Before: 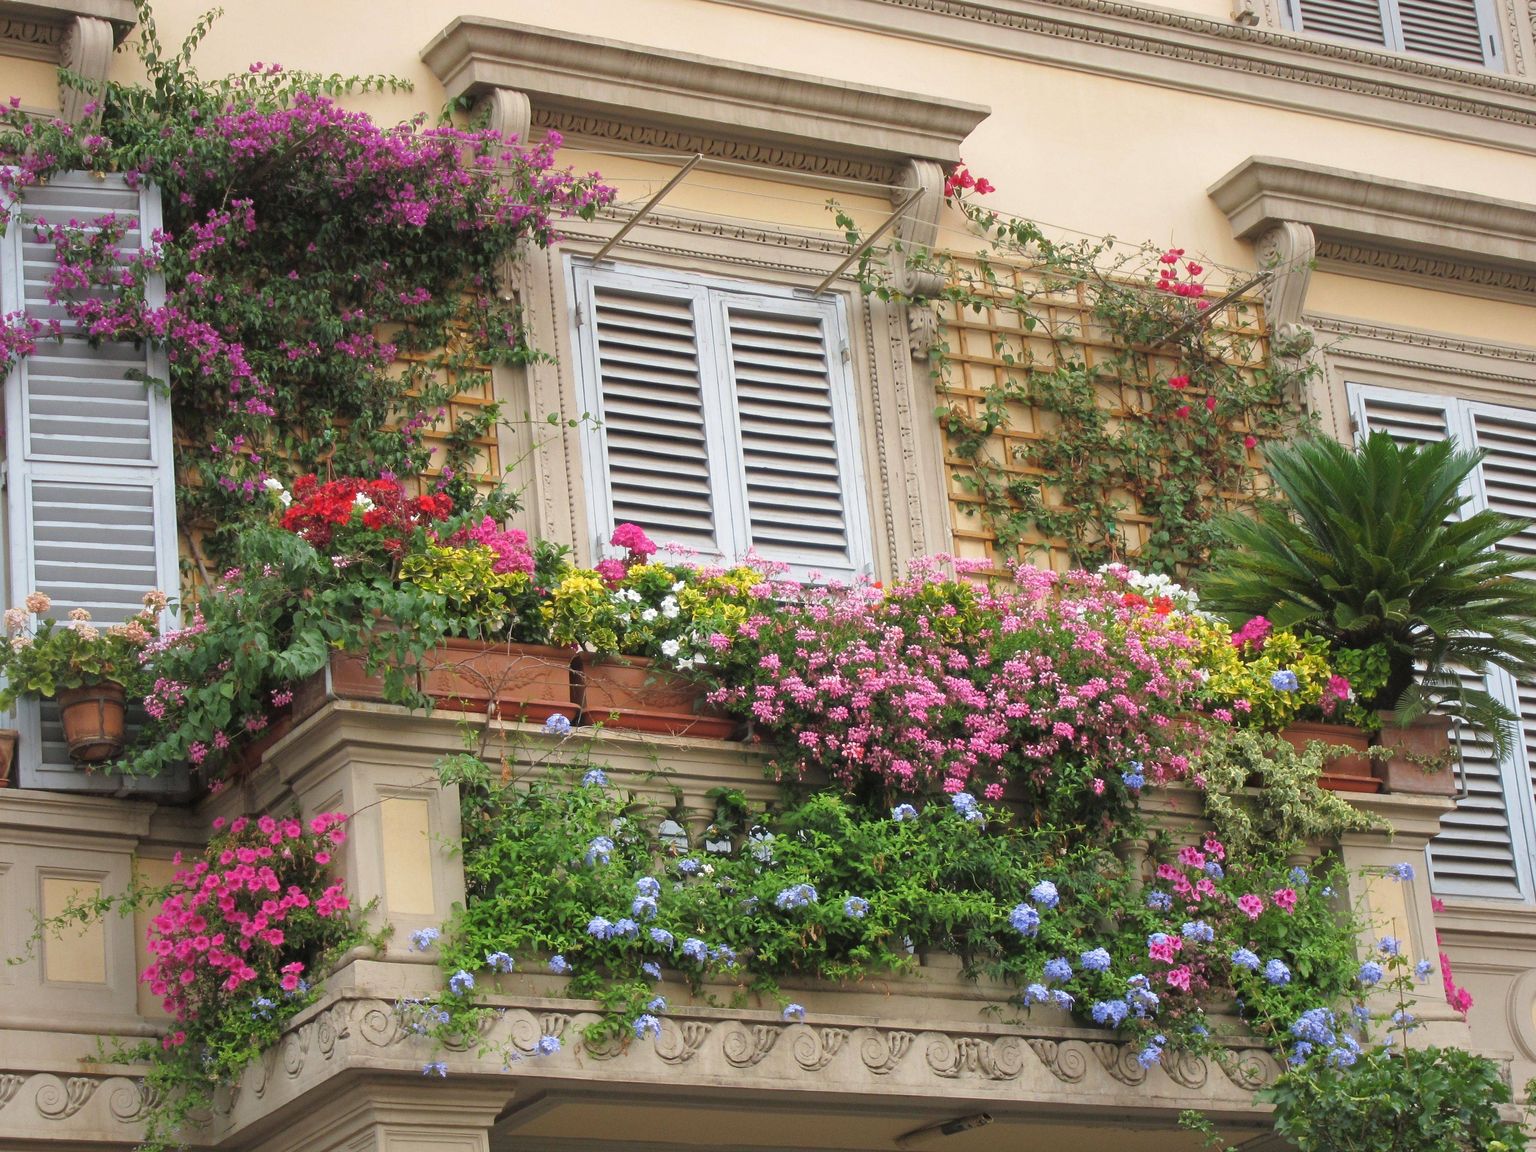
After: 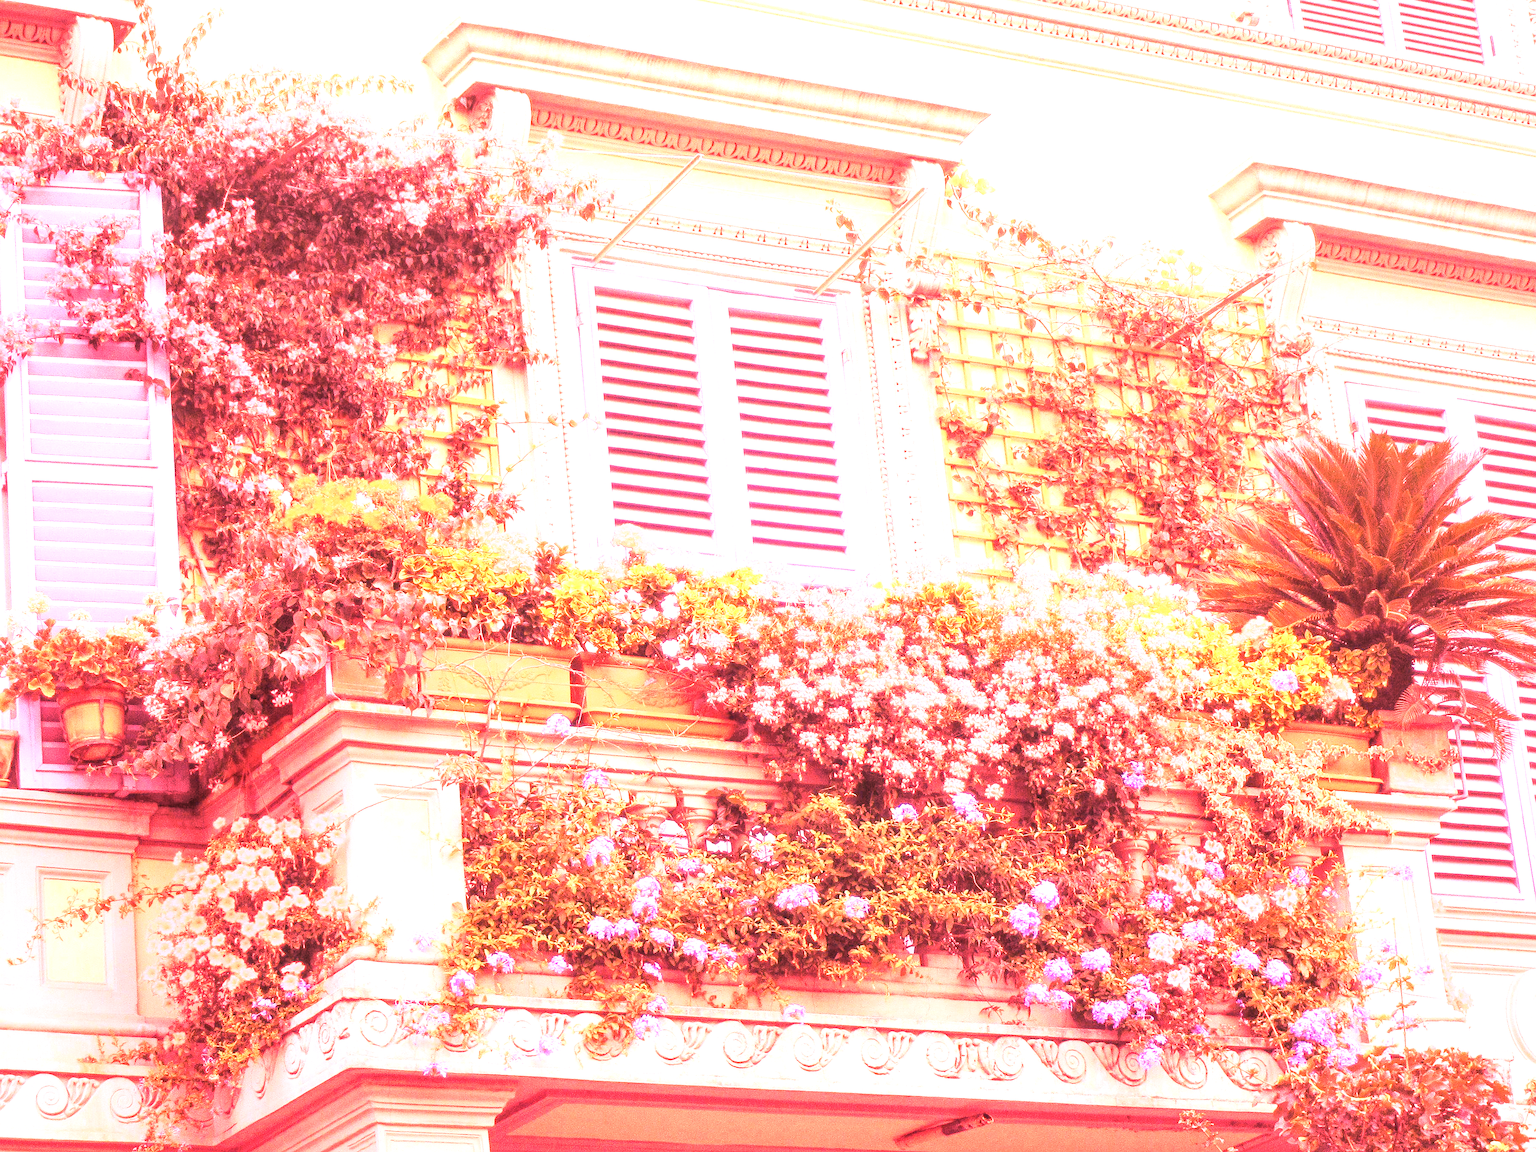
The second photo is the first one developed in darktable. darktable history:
velvia: strength 9.25%
local contrast: on, module defaults
sharpen: radius 1, threshold 1
white balance: red 4.26, blue 1.802
